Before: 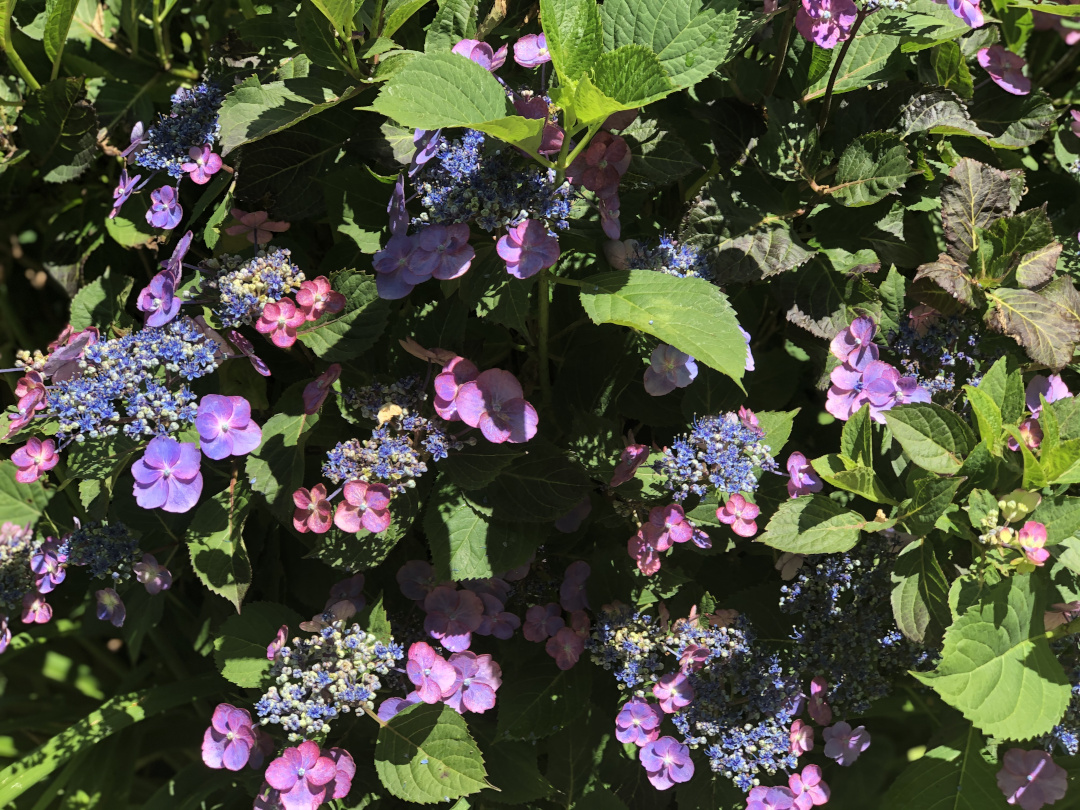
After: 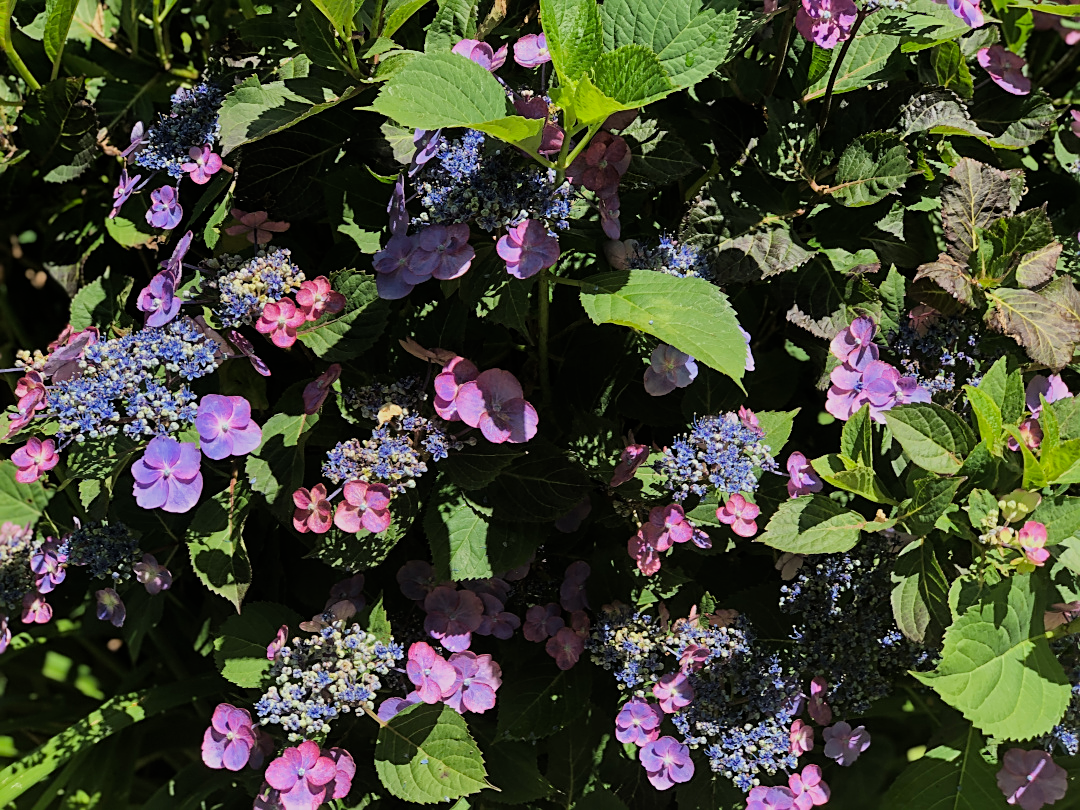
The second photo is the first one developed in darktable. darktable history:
sharpen: on, module defaults
filmic rgb: black relative exposure -7.99 EV, white relative exposure 3.88 EV, hardness 4.28
